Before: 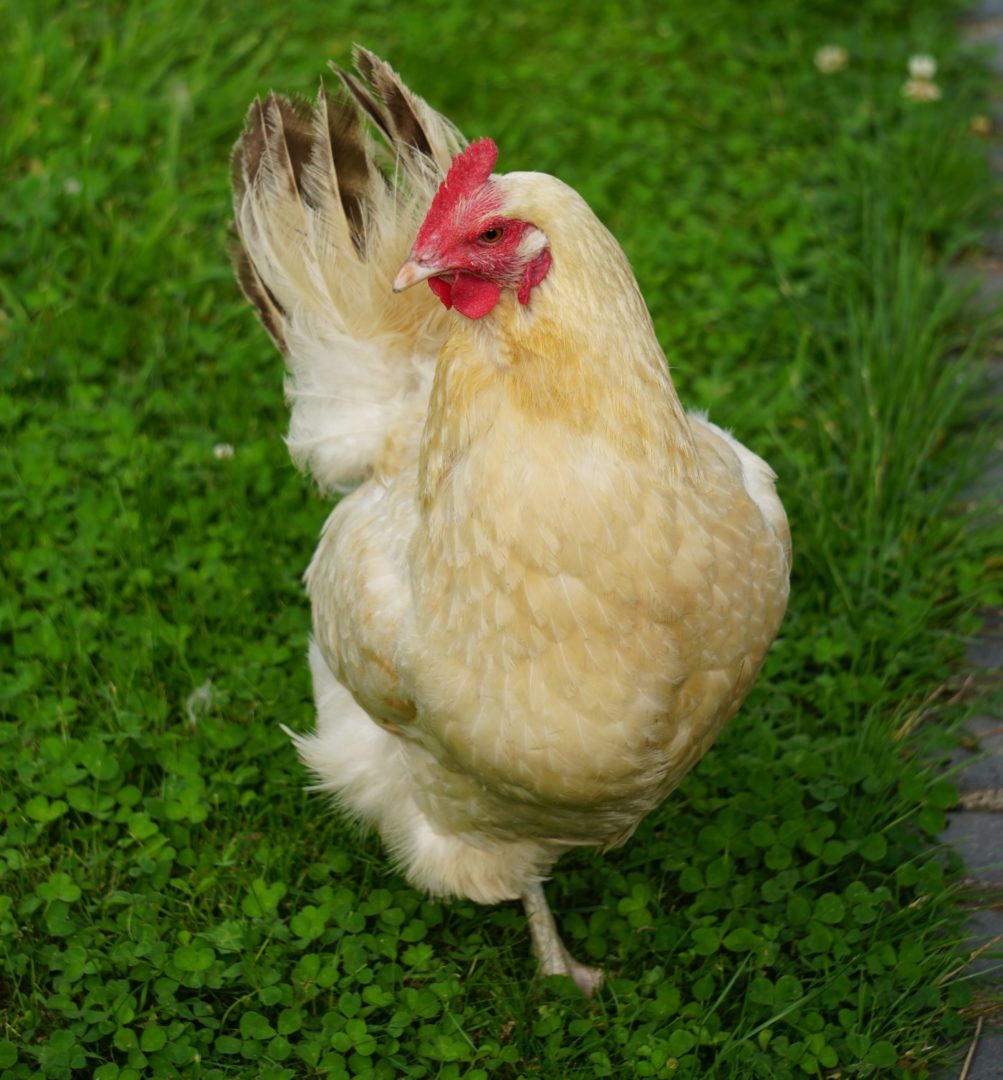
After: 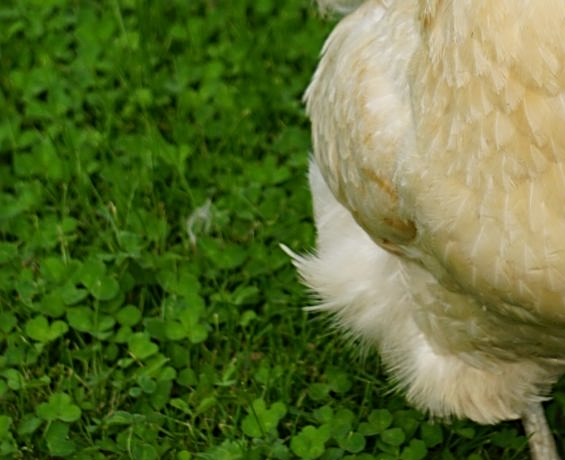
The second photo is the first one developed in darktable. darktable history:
rotate and perspective: automatic cropping off
crop: top 44.483%, right 43.593%, bottom 12.892%
sharpen: radius 3.119
